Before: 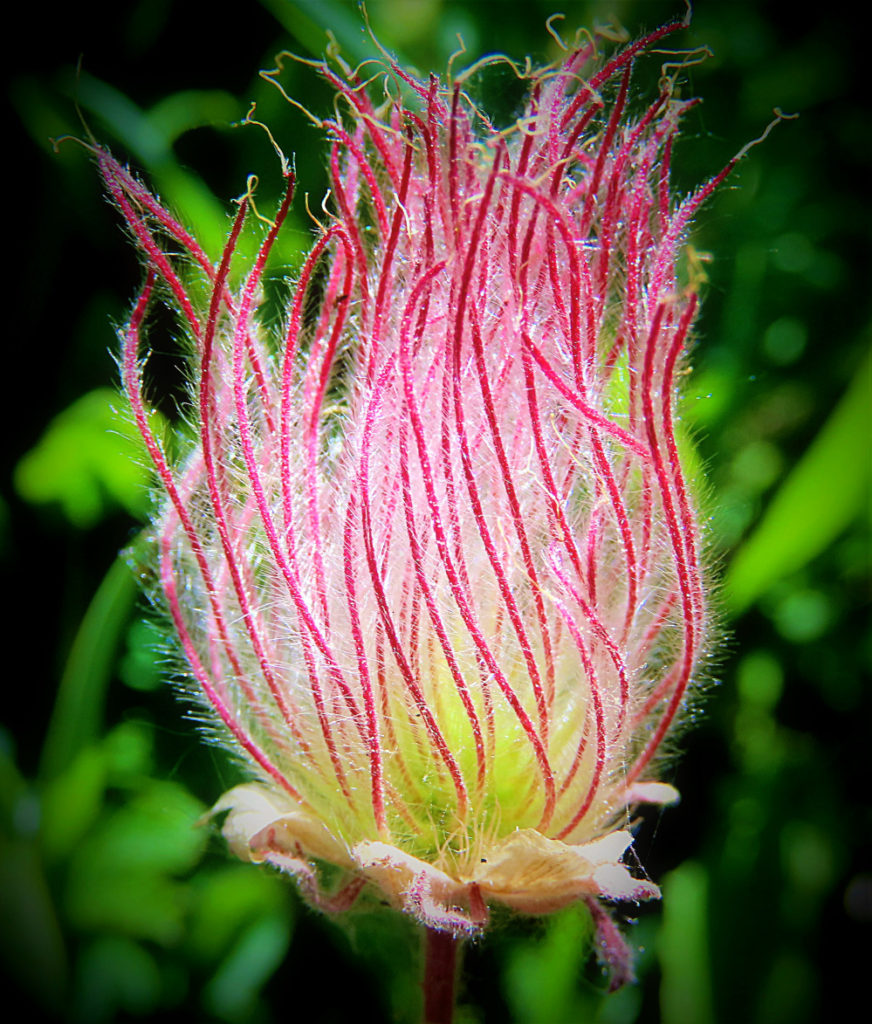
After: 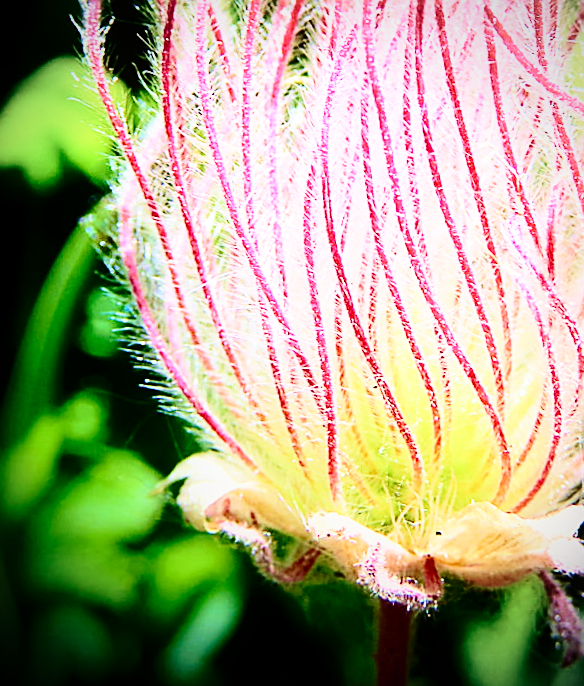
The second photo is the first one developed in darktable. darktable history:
crop and rotate: angle -0.82°, left 3.85%, top 31.828%, right 27.992%
contrast brightness saturation: contrast 0.28
vignetting: fall-off radius 60.92%
velvia: on, module defaults
sharpen: on, module defaults
exposure: exposure 0.02 EV, compensate highlight preservation false
base curve: curves: ch0 [(0, 0) (0.028, 0.03) (0.121, 0.232) (0.46, 0.748) (0.859, 0.968) (1, 1)], preserve colors none
color balance rgb: perceptual saturation grading › global saturation -3%
